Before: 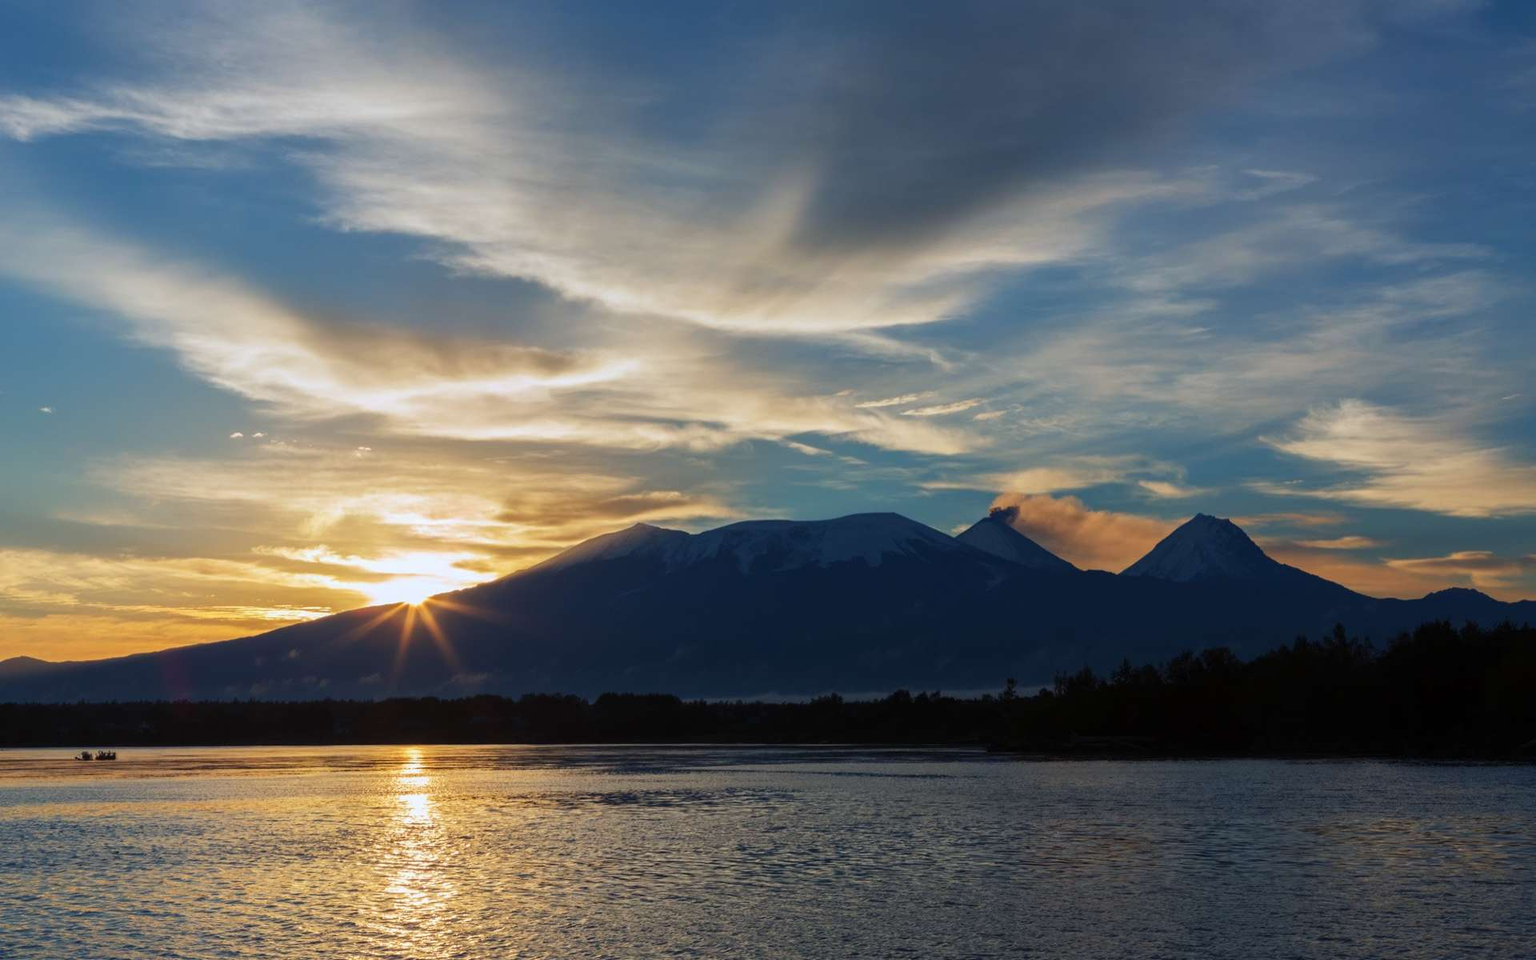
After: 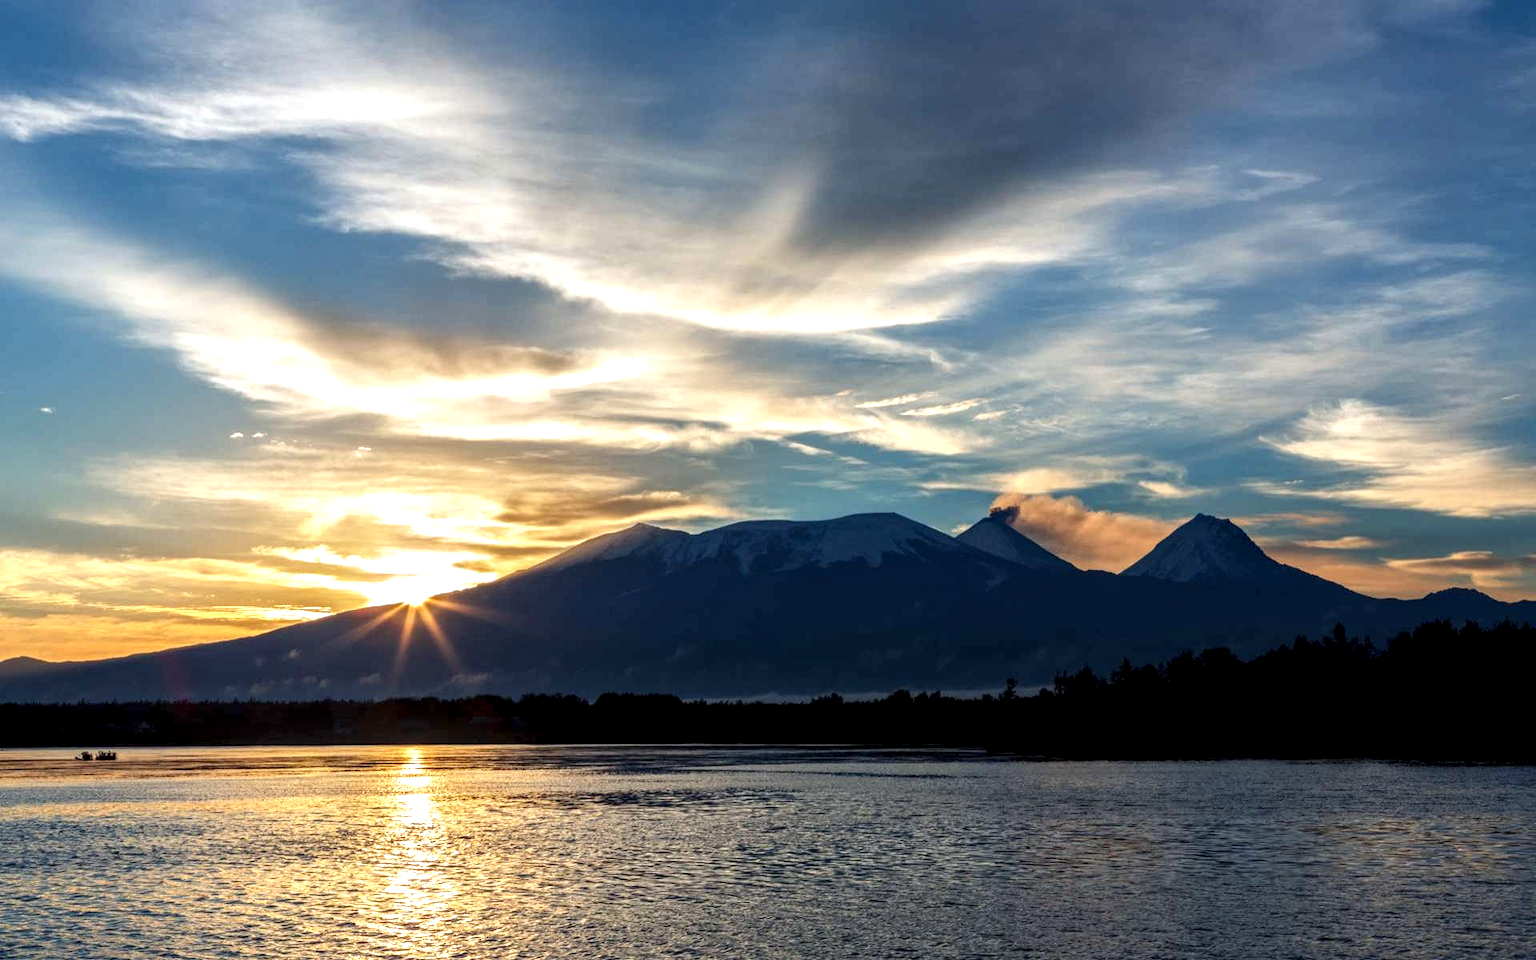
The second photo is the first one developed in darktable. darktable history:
exposure: exposure 0.496 EV, compensate highlight preservation false
local contrast: highlights 60%, shadows 60%, detail 160%
